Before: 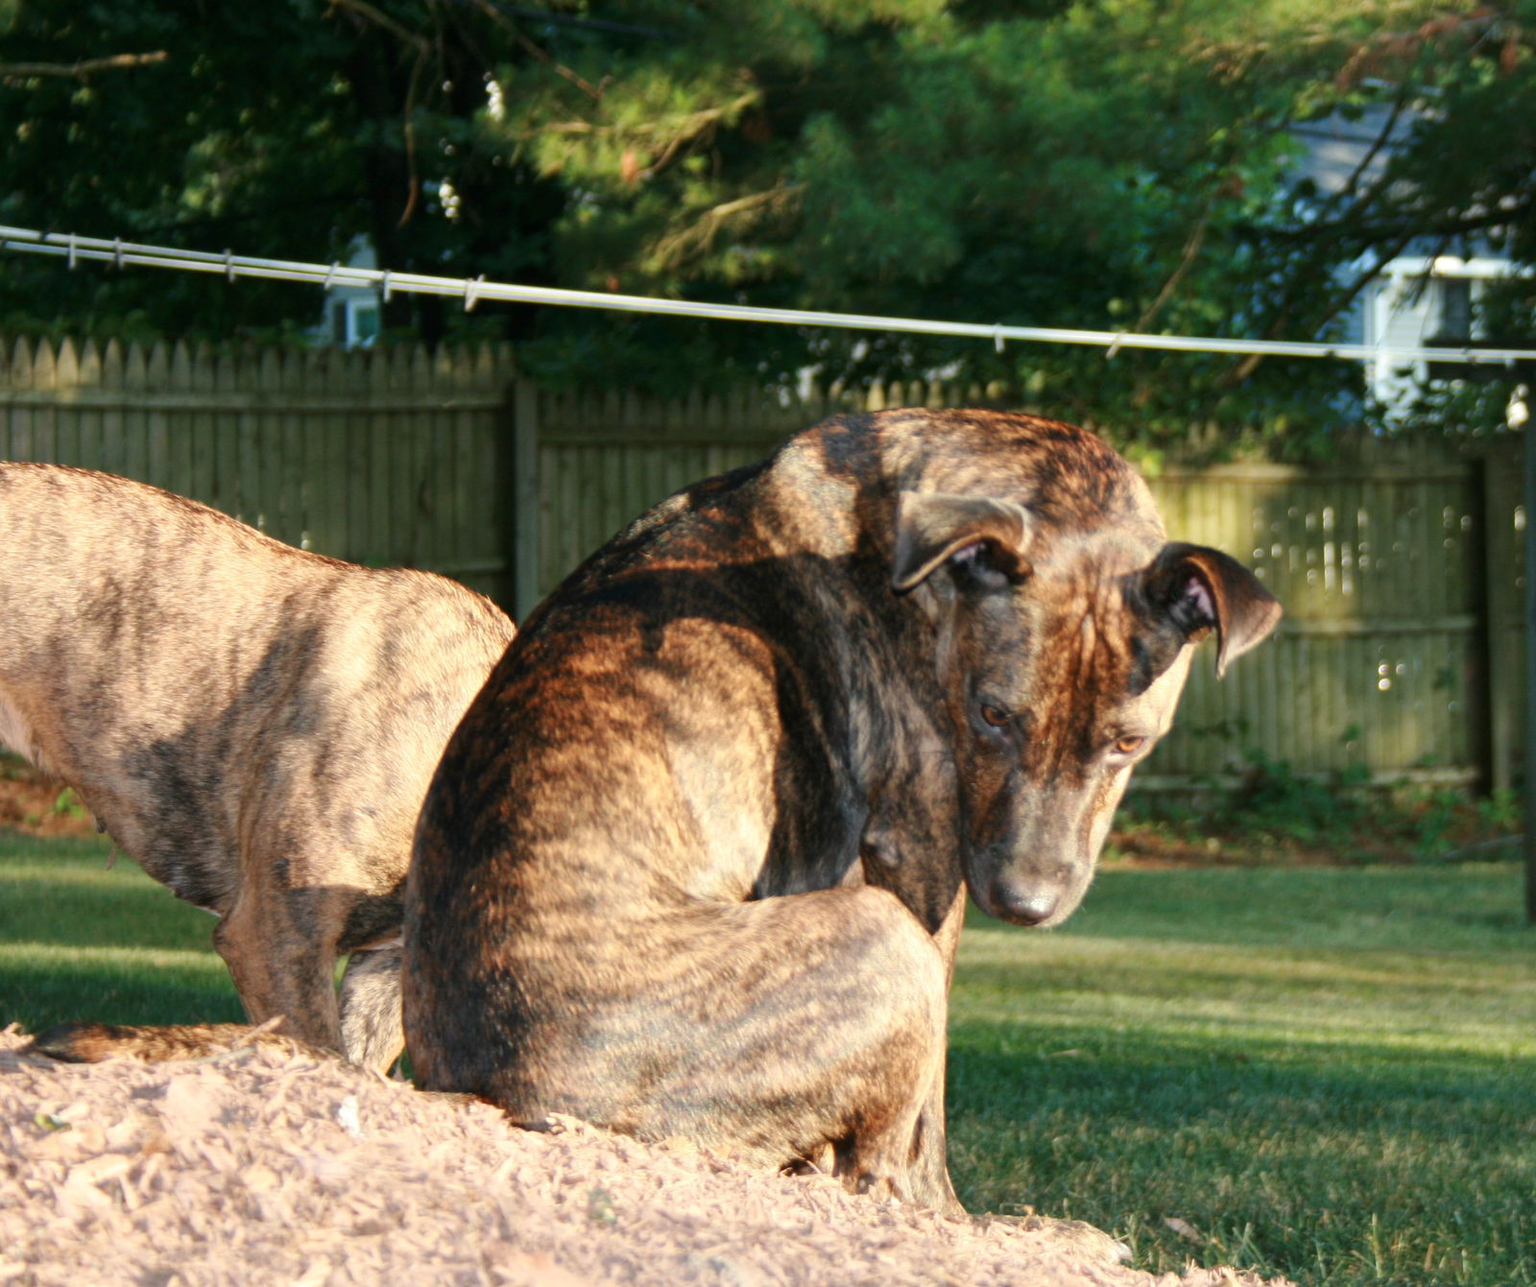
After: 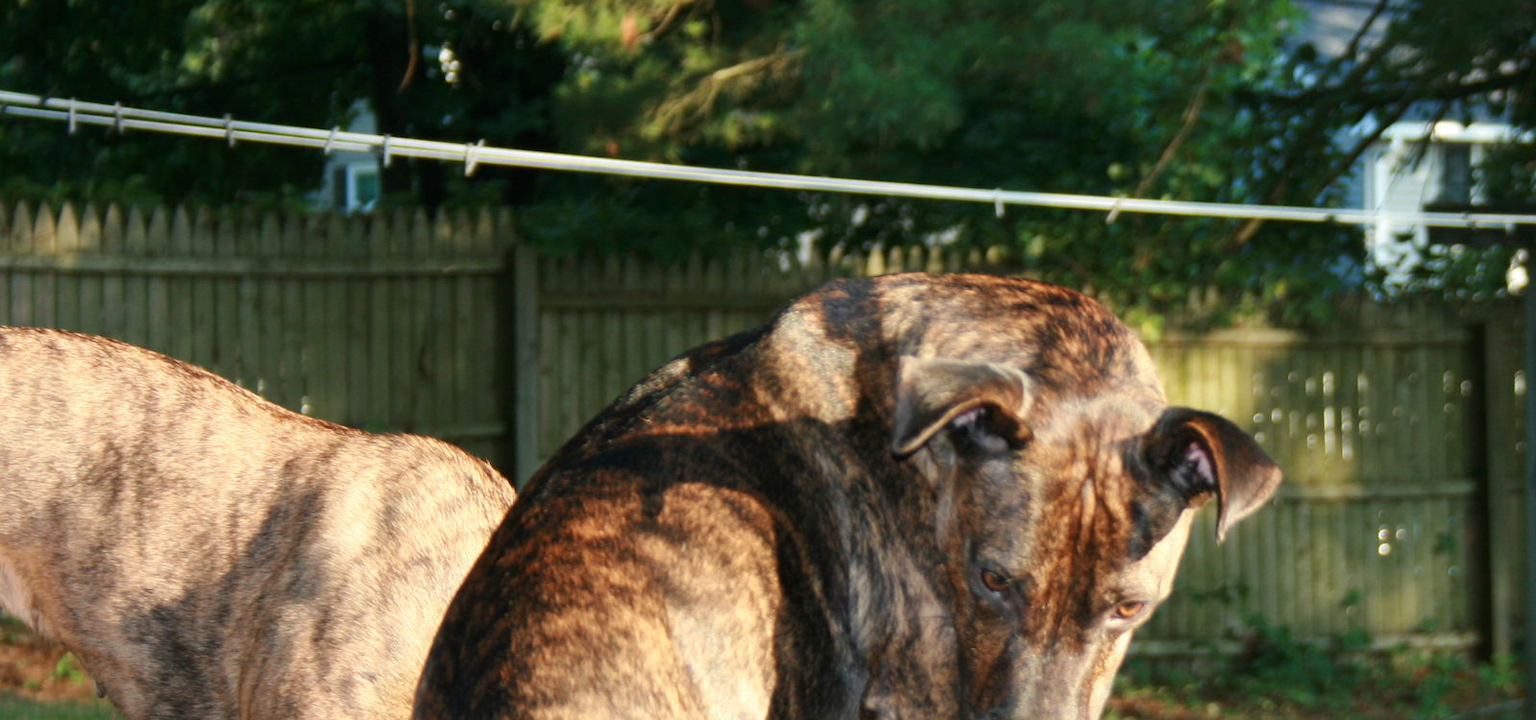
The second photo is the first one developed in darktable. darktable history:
crop and rotate: top 10.542%, bottom 33.441%
